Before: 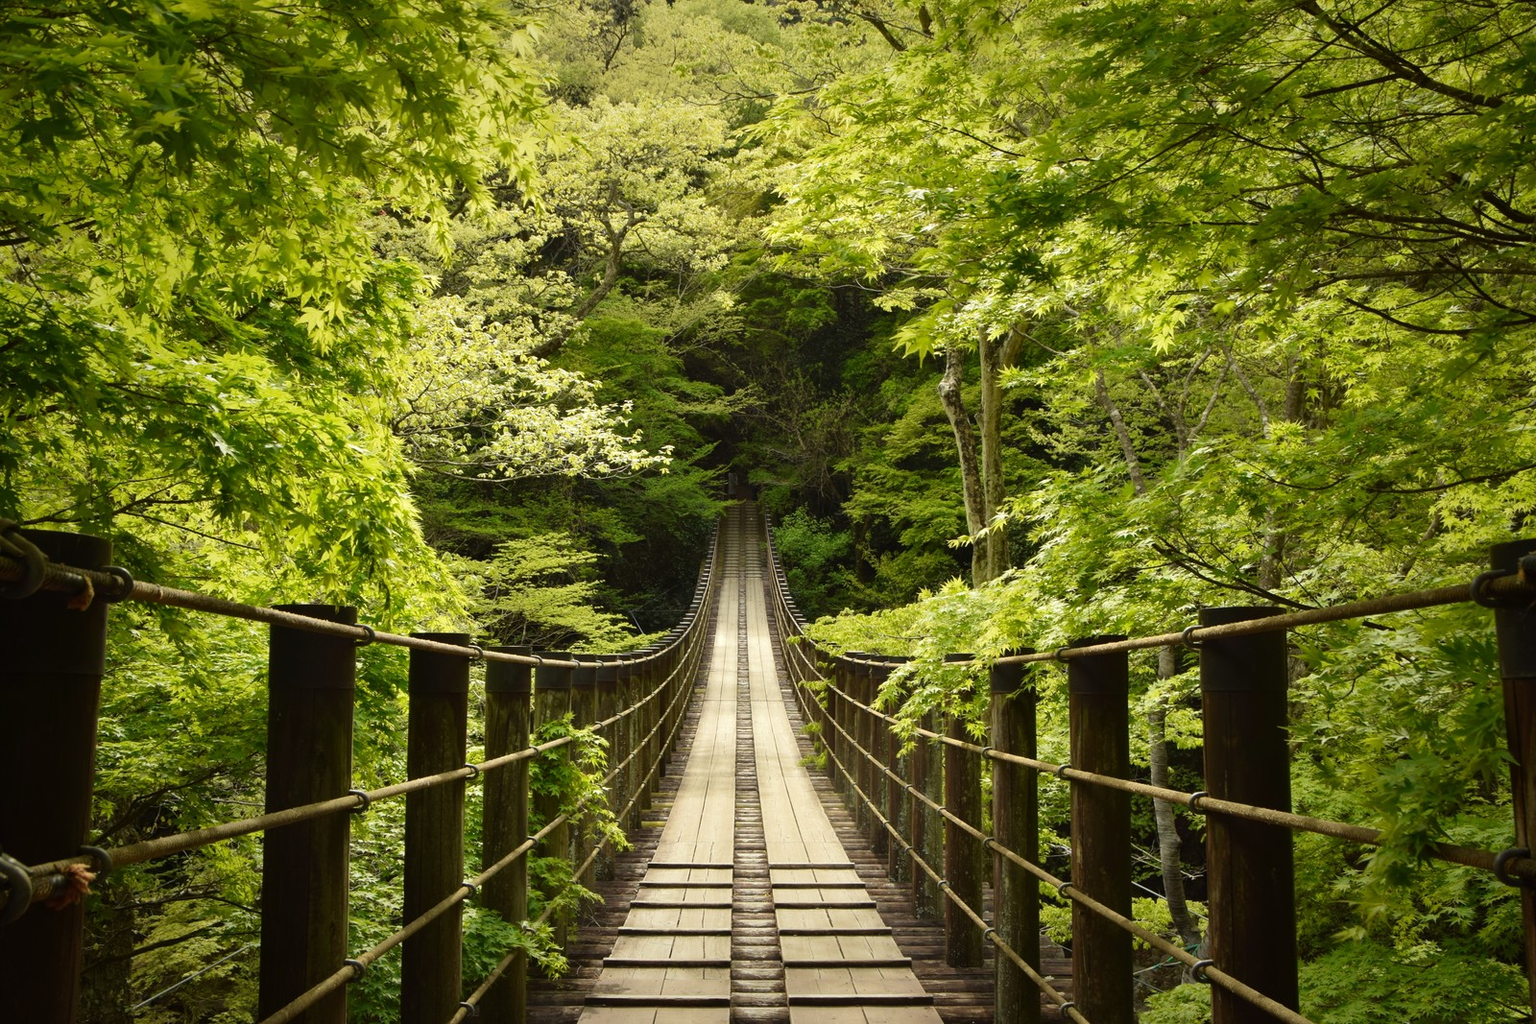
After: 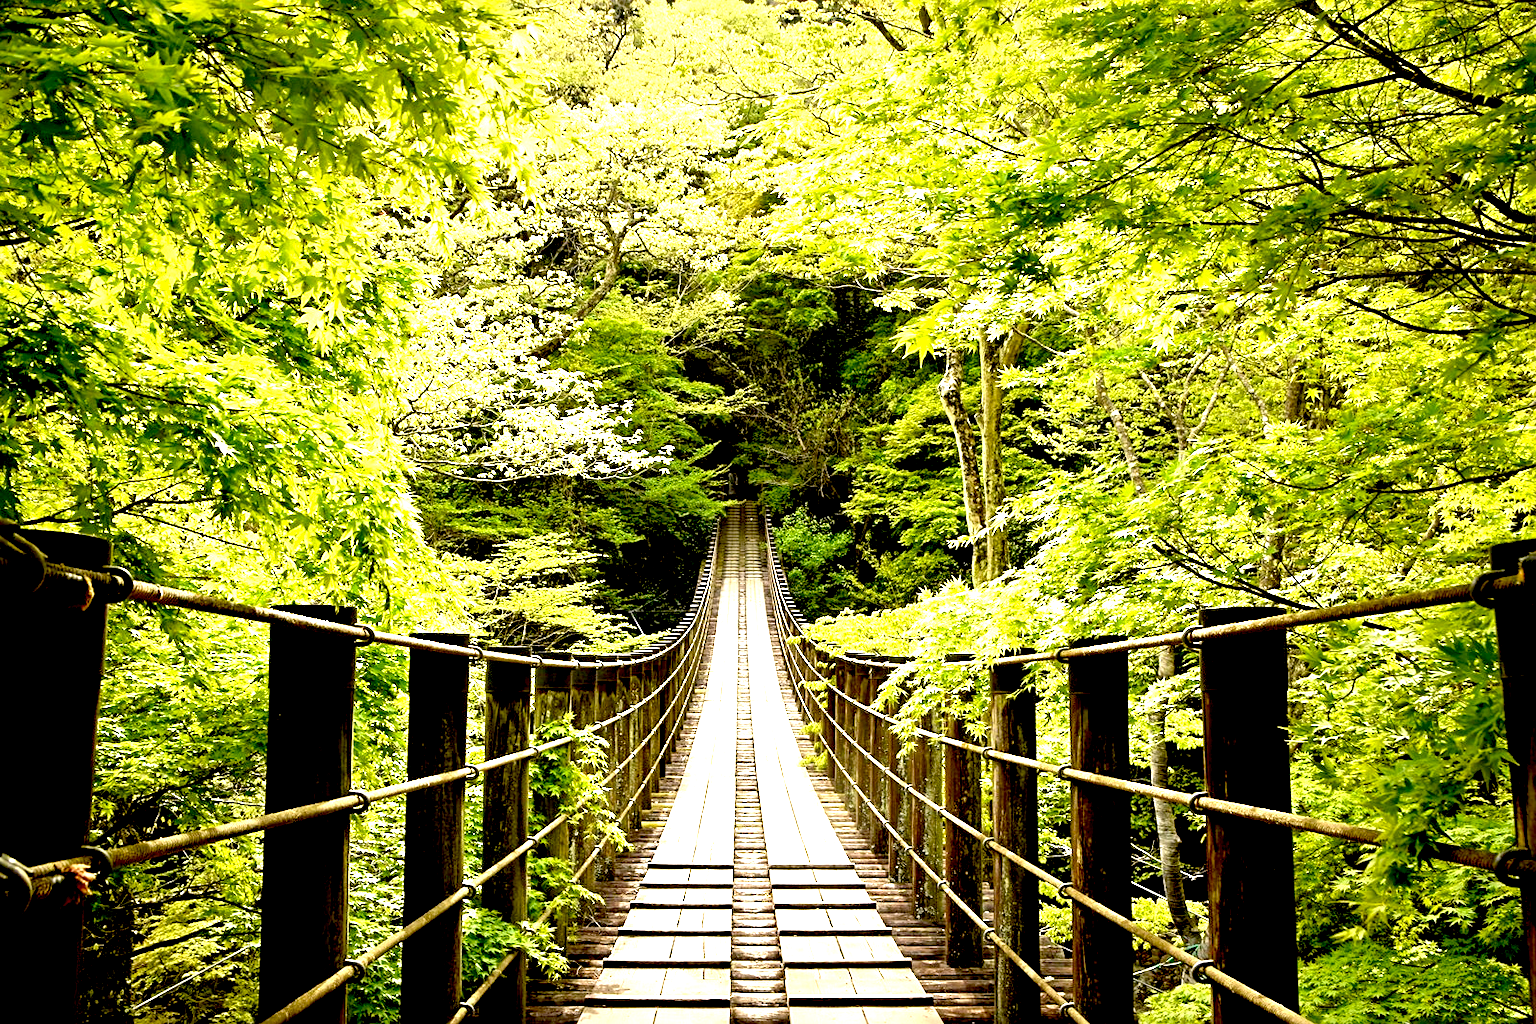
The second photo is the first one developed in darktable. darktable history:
sharpen: radius 3.086
exposure: black level correction 0.015, exposure 1.779 EV, compensate highlight preservation false
color correction: highlights a* 3.15, highlights b* -1, shadows a* -0.066, shadows b* 2.56, saturation 0.983
